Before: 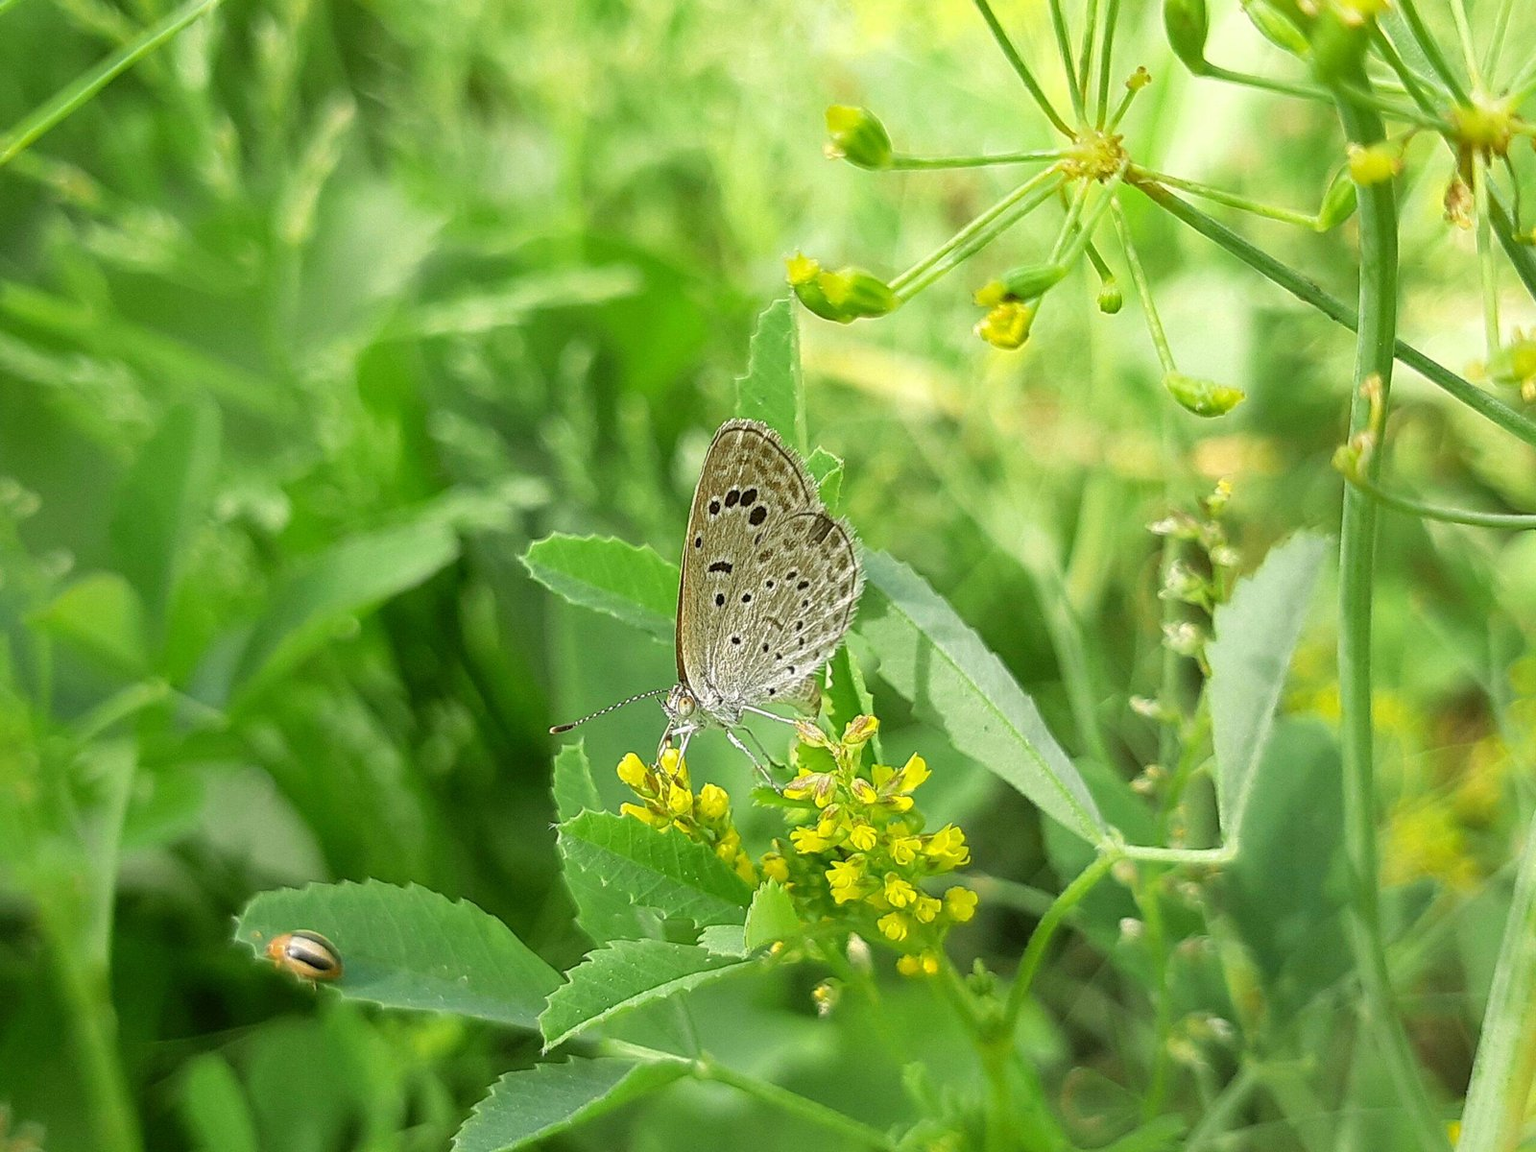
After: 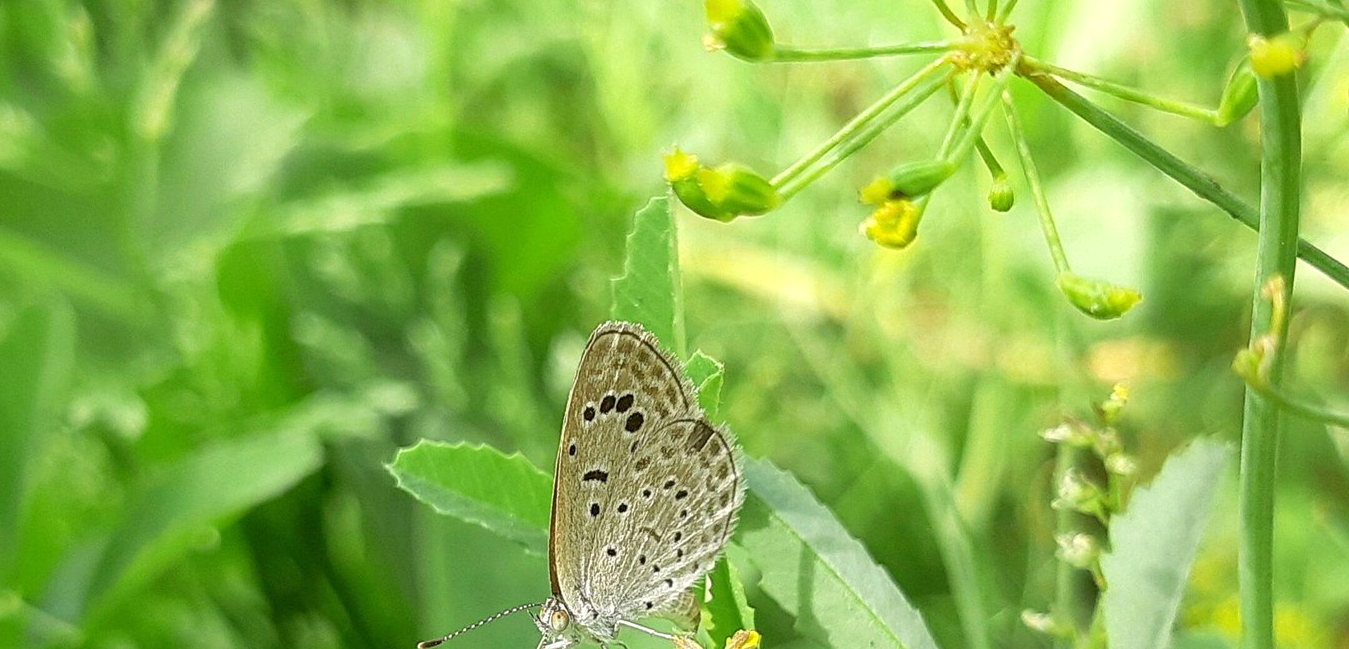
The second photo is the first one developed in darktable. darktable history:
exposure: exposure 0.123 EV, compensate highlight preservation false
crop and rotate: left 9.71%, top 9.623%, right 5.97%, bottom 36.286%
